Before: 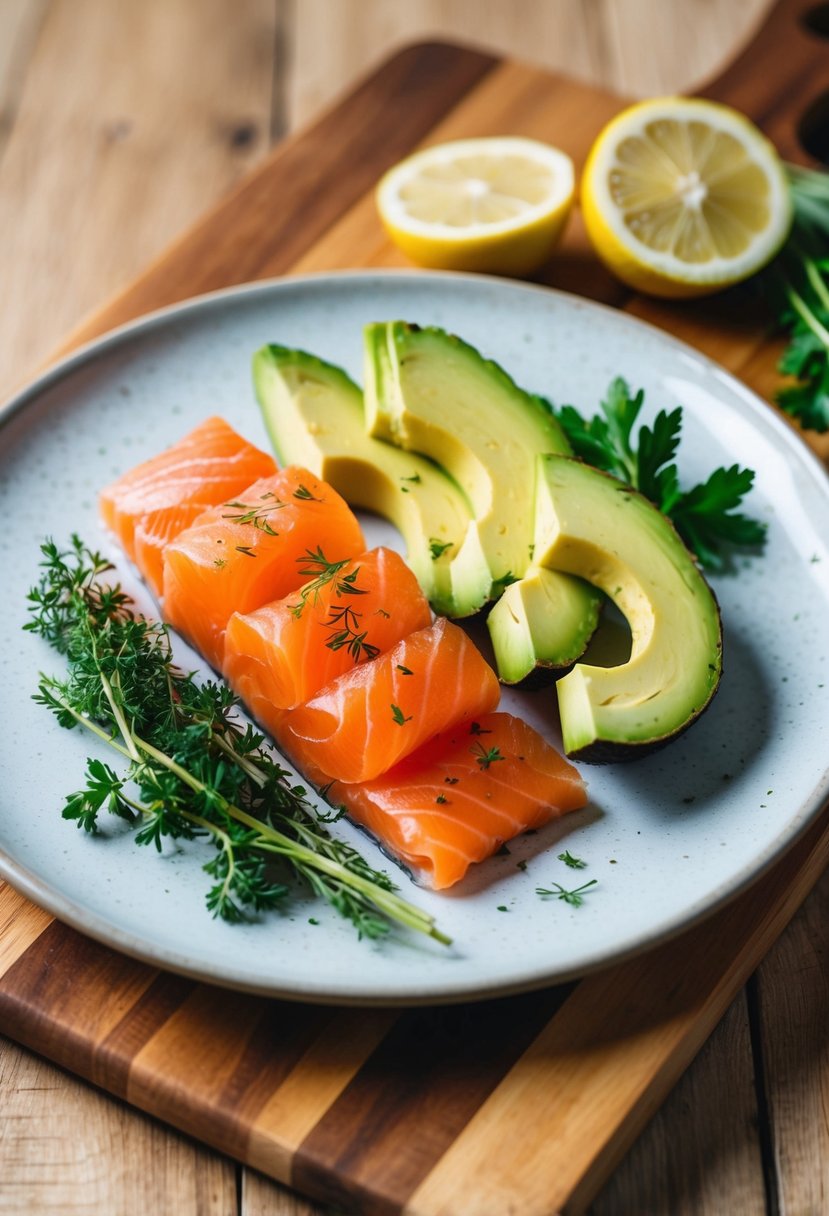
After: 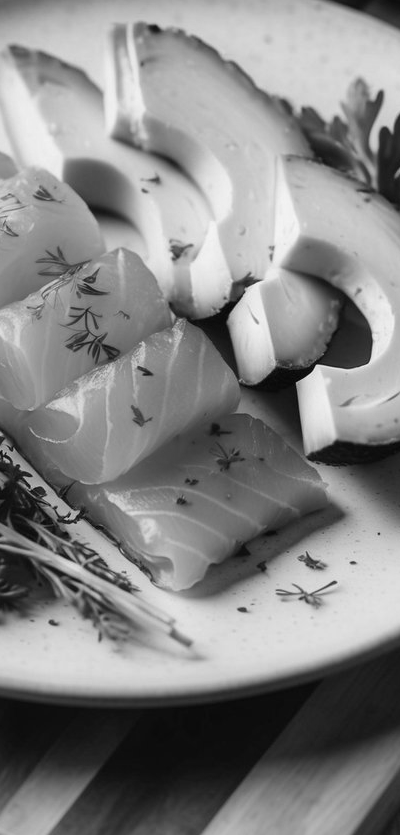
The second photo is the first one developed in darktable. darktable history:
monochrome: on, module defaults
crop: left 31.379%, top 24.658%, right 20.326%, bottom 6.628%
